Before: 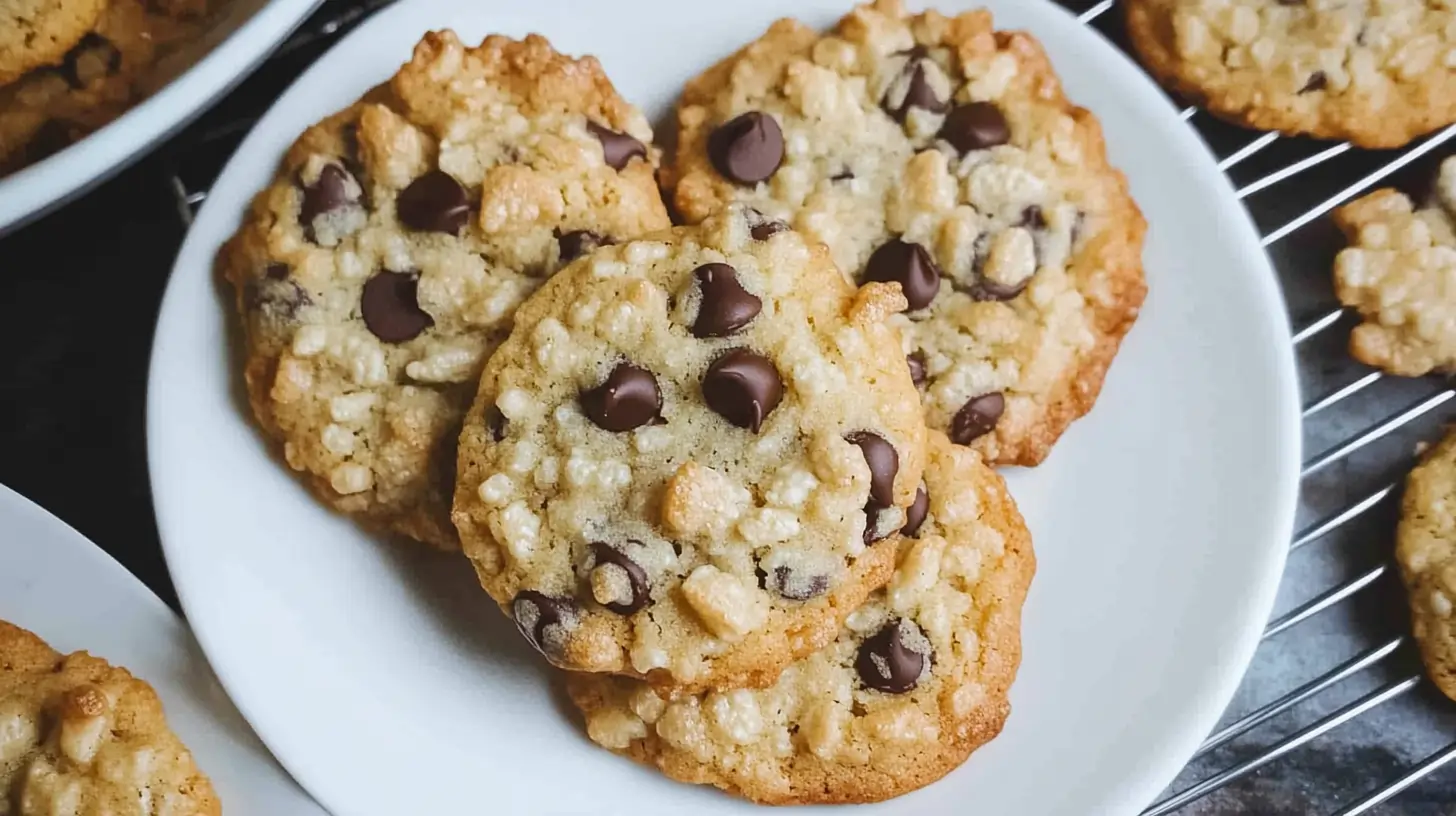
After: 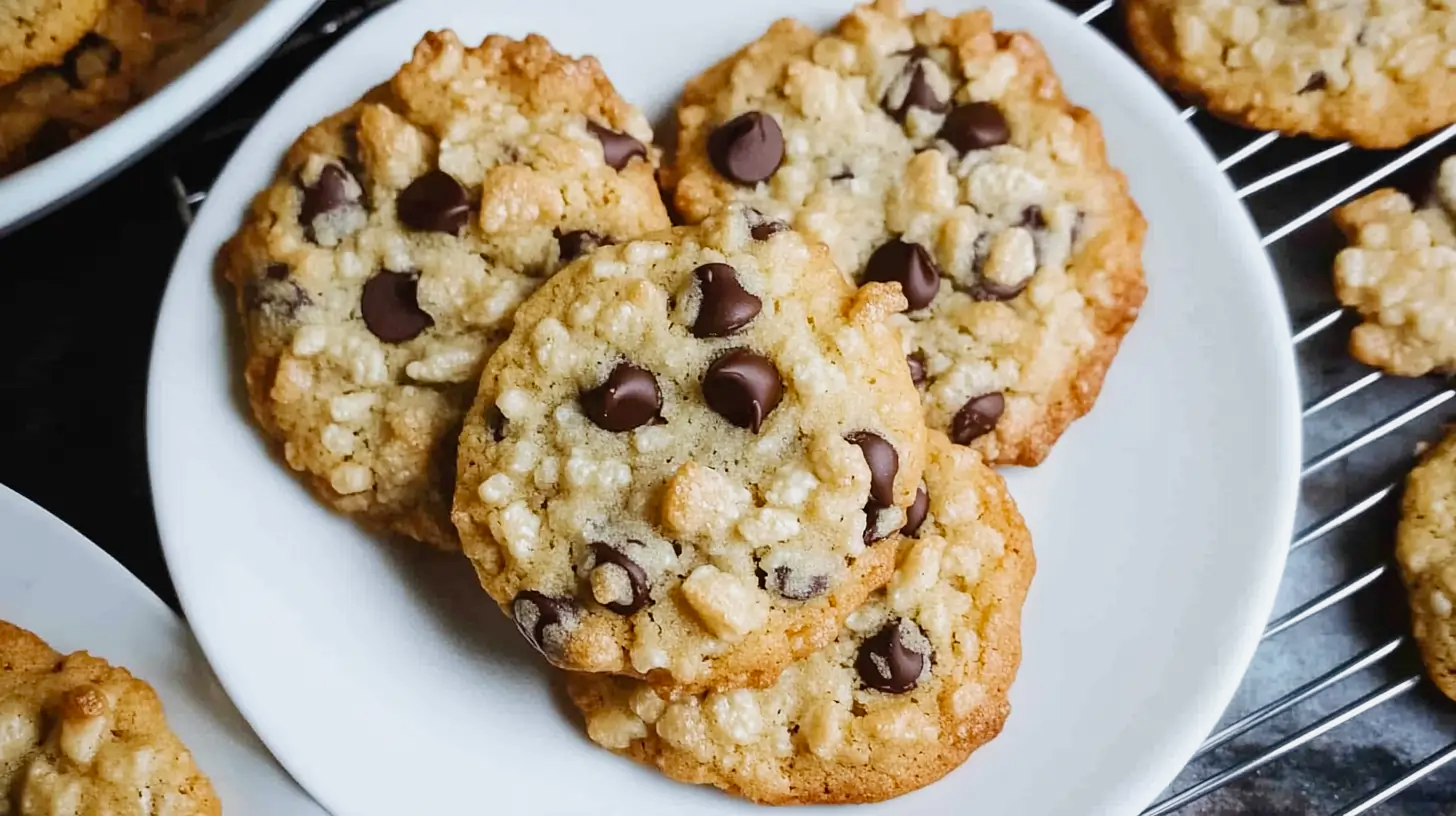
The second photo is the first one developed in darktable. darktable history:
filmic rgb: black relative exposure -12.67 EV, white relative exposure 2.82 EV, target black luminance 0%, hardness 8.56, latitude 69.65%, contrast 1.134, shadows ↔ highlights balance -1.19%, add noise in highlights 0.001, preserve chrominance no, color science v3 (2019), use custom middle-gray values true, iterations of high-quality reconstruction 10, contrast in highlights soft
